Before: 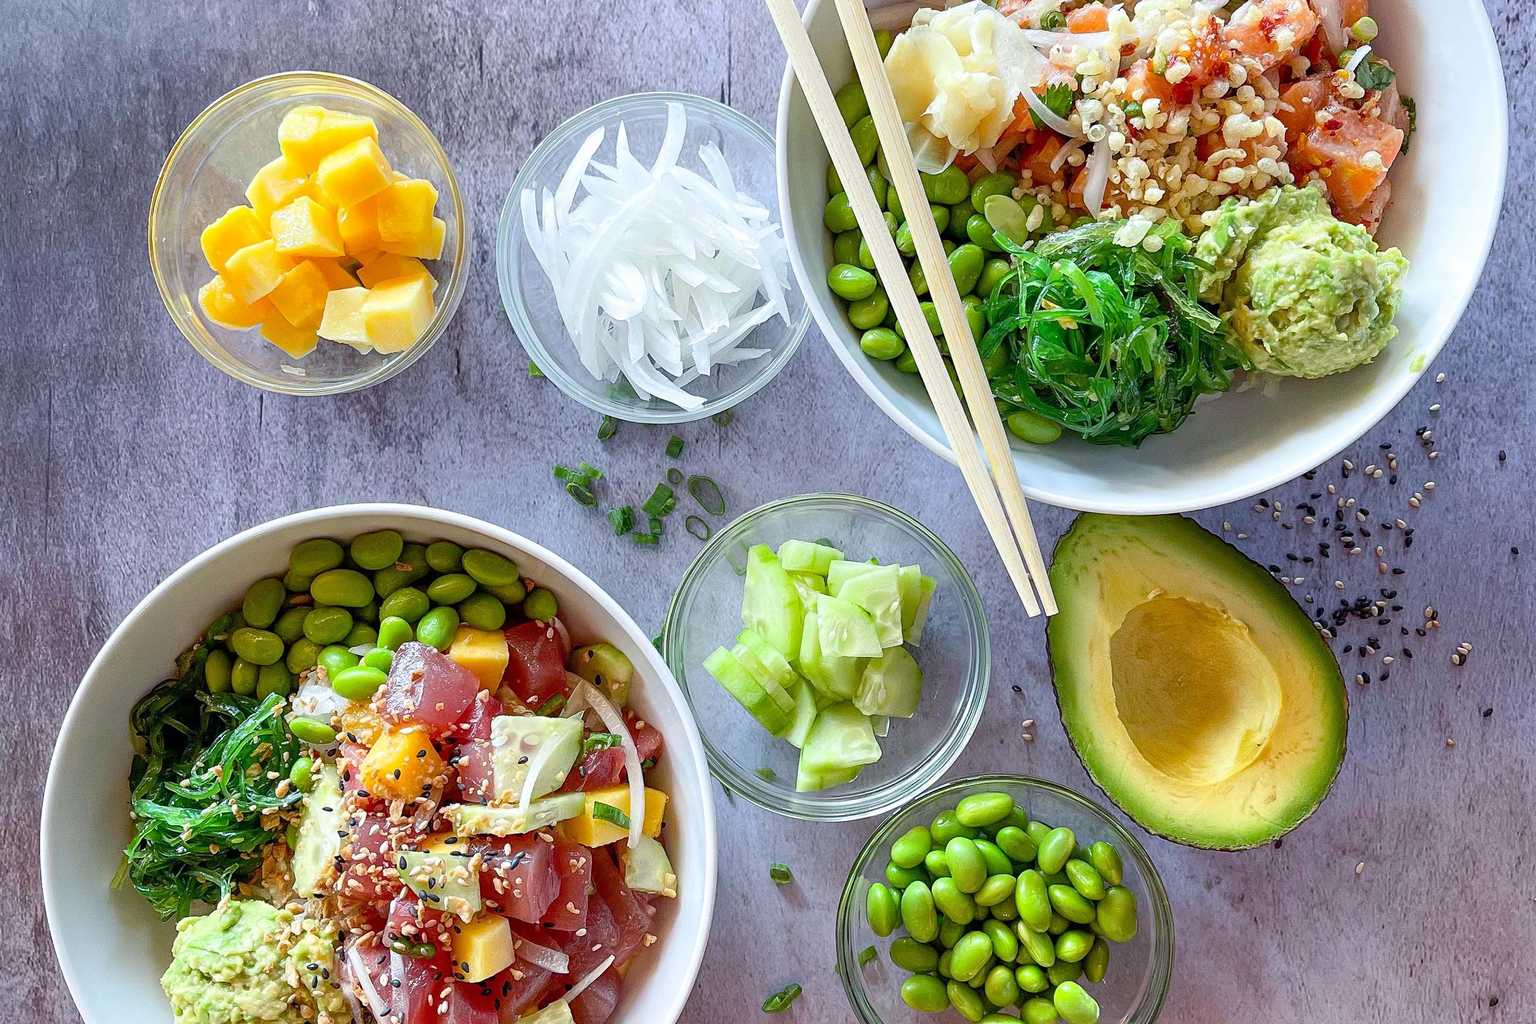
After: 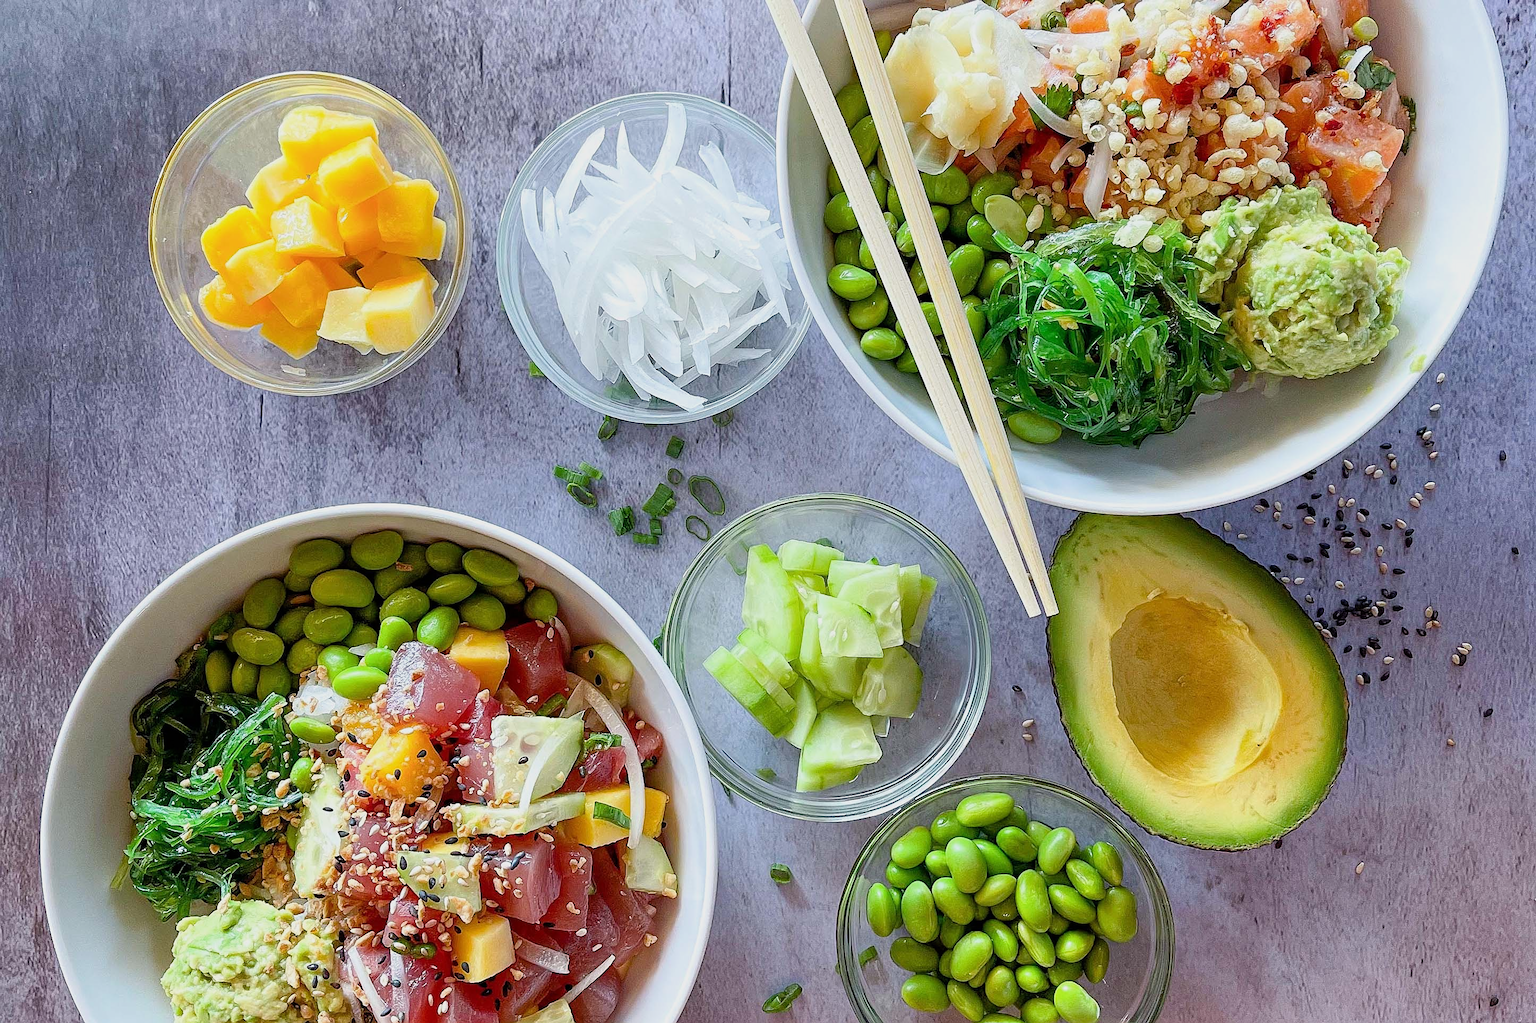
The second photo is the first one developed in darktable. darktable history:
sharpen: radius 1.033
filmic rgb: black relative exposure -11.34 EV, white relative exposure 3.21 EV, hardness 6.71
